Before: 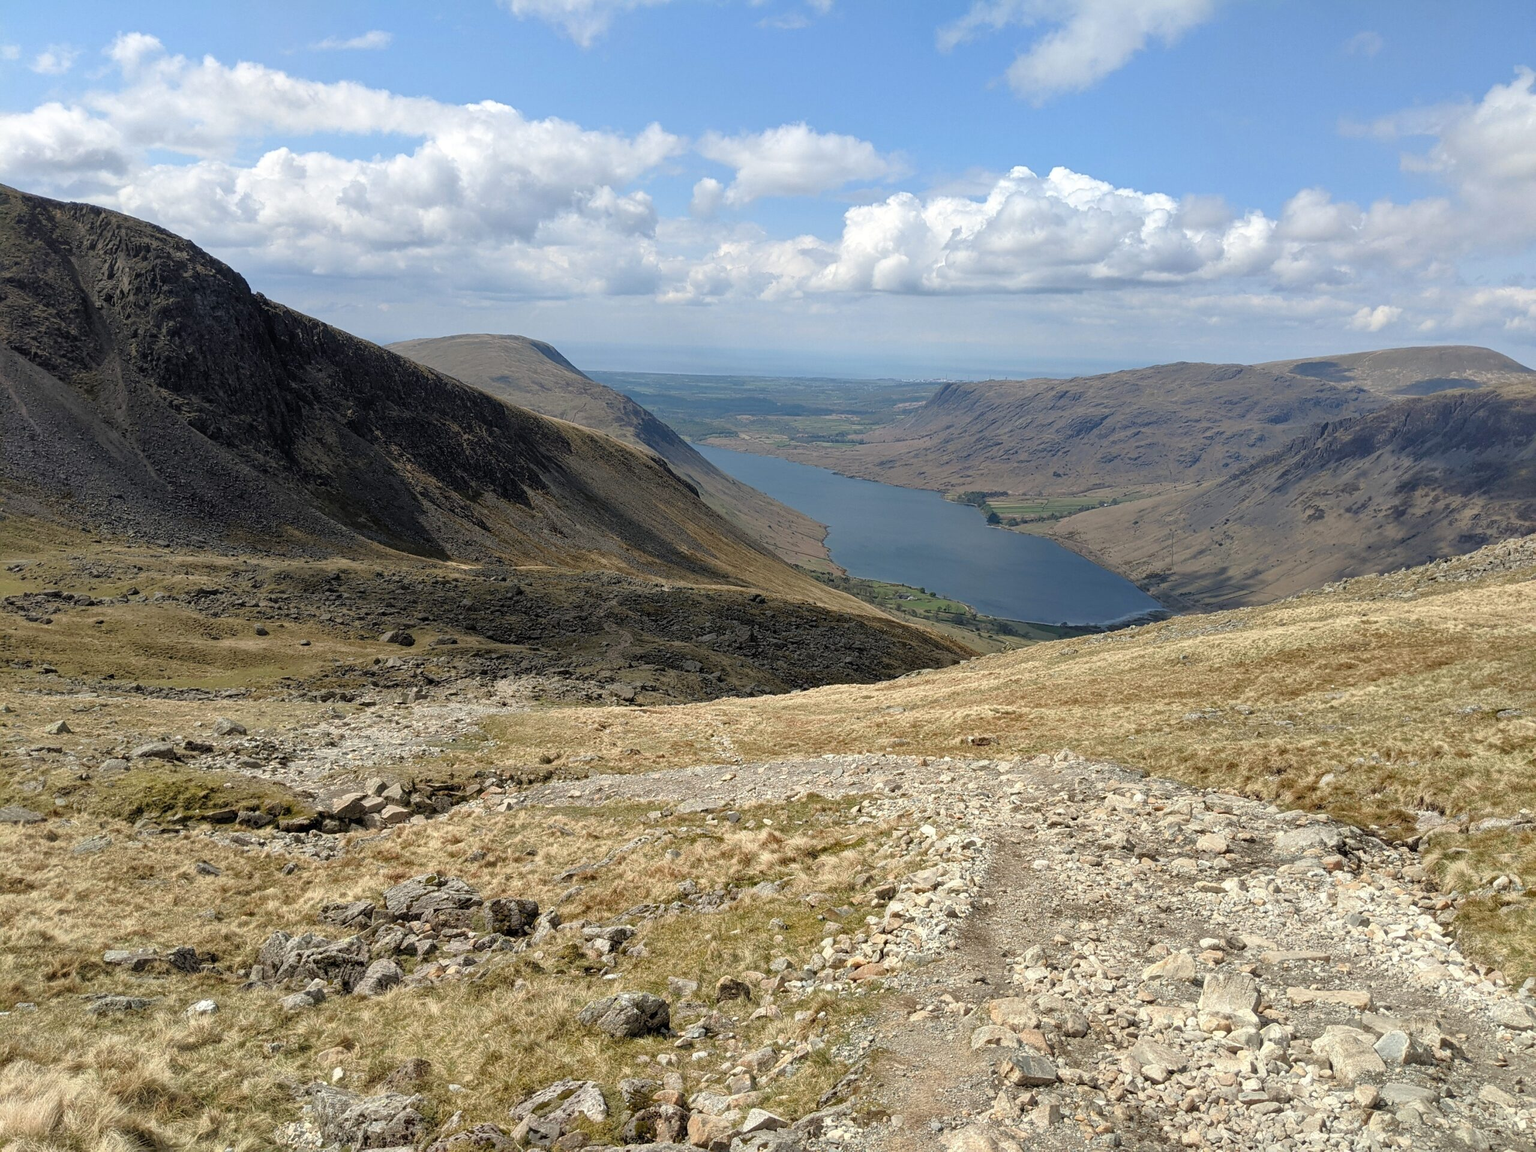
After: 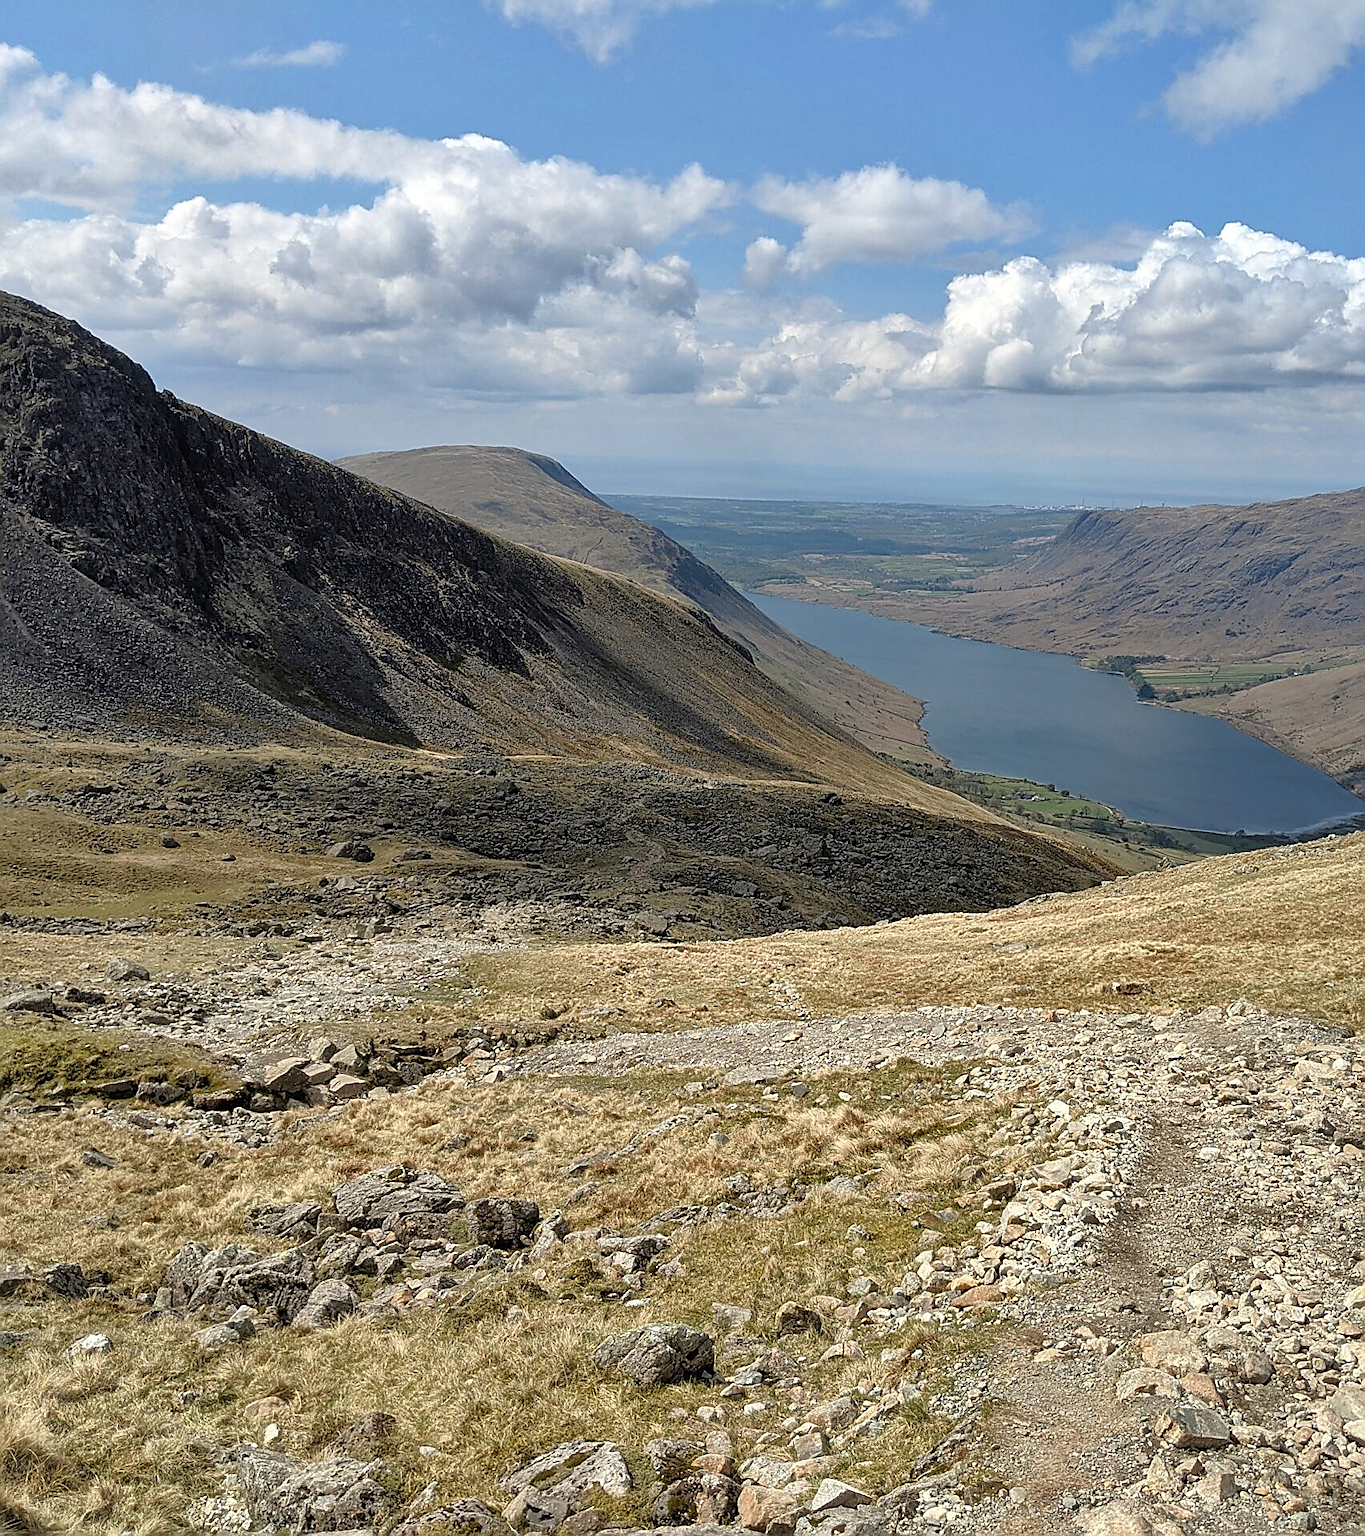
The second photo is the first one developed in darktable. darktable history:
crop and rotate: left 8.786%, right 24.548%
sharpen: radius 1.4, amount 1.25, threshold 0.7
shadows and highlights: soften with gaussian
